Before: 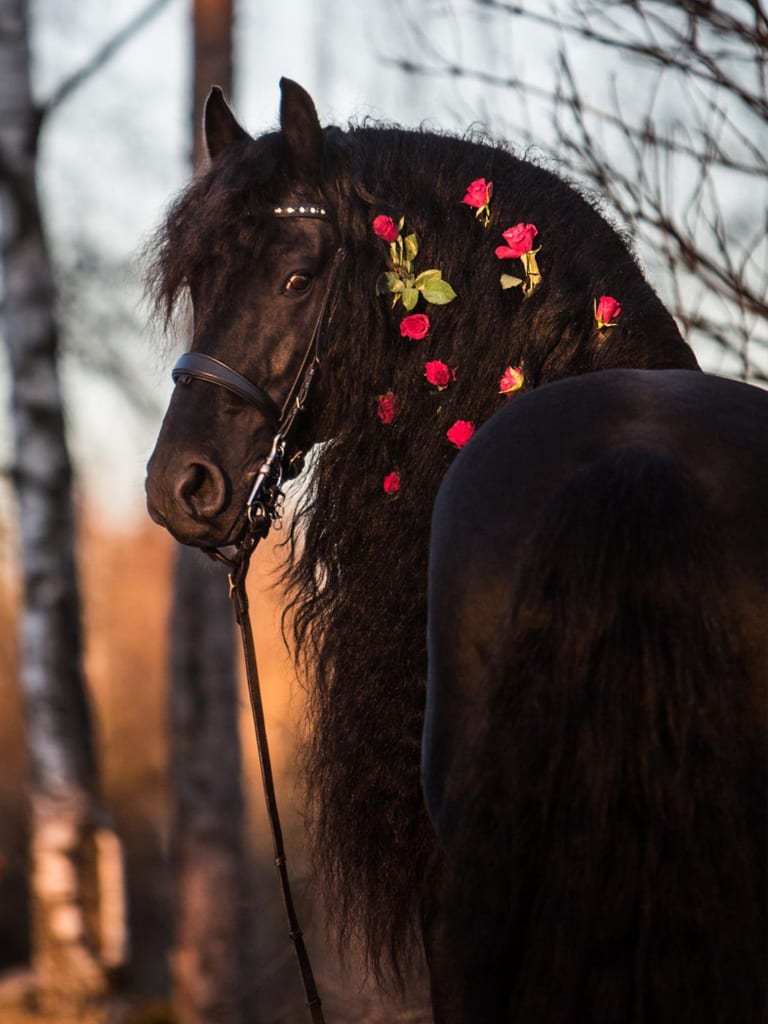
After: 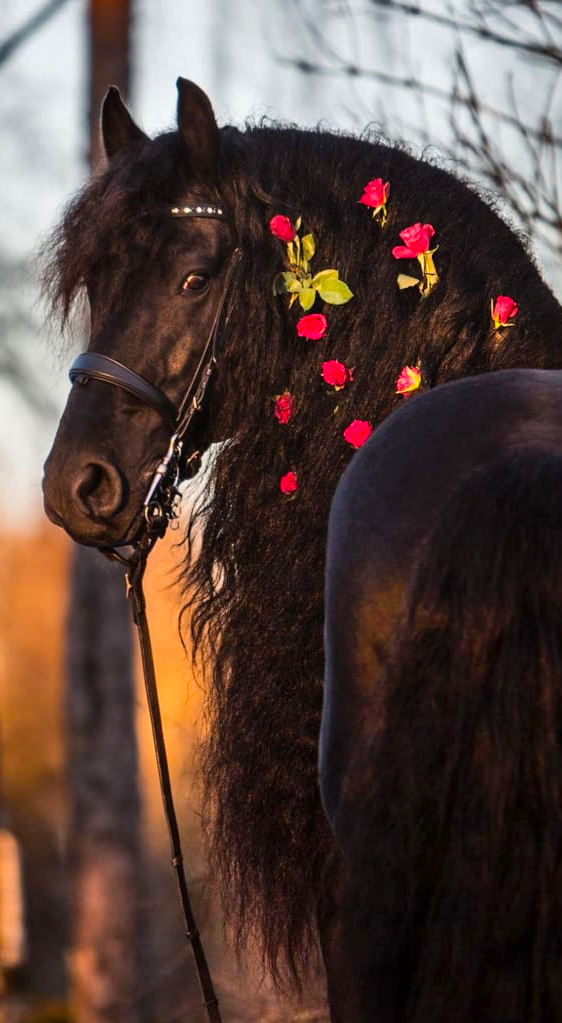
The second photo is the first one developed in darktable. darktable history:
crop: left 13.443%, right 13.31%
shadows and highlights: radius 100.41, shadows 50.55, highlights -64.36, highlights color adjustment 49.82%, soften with gaussian
color balance: output saturation 120%
